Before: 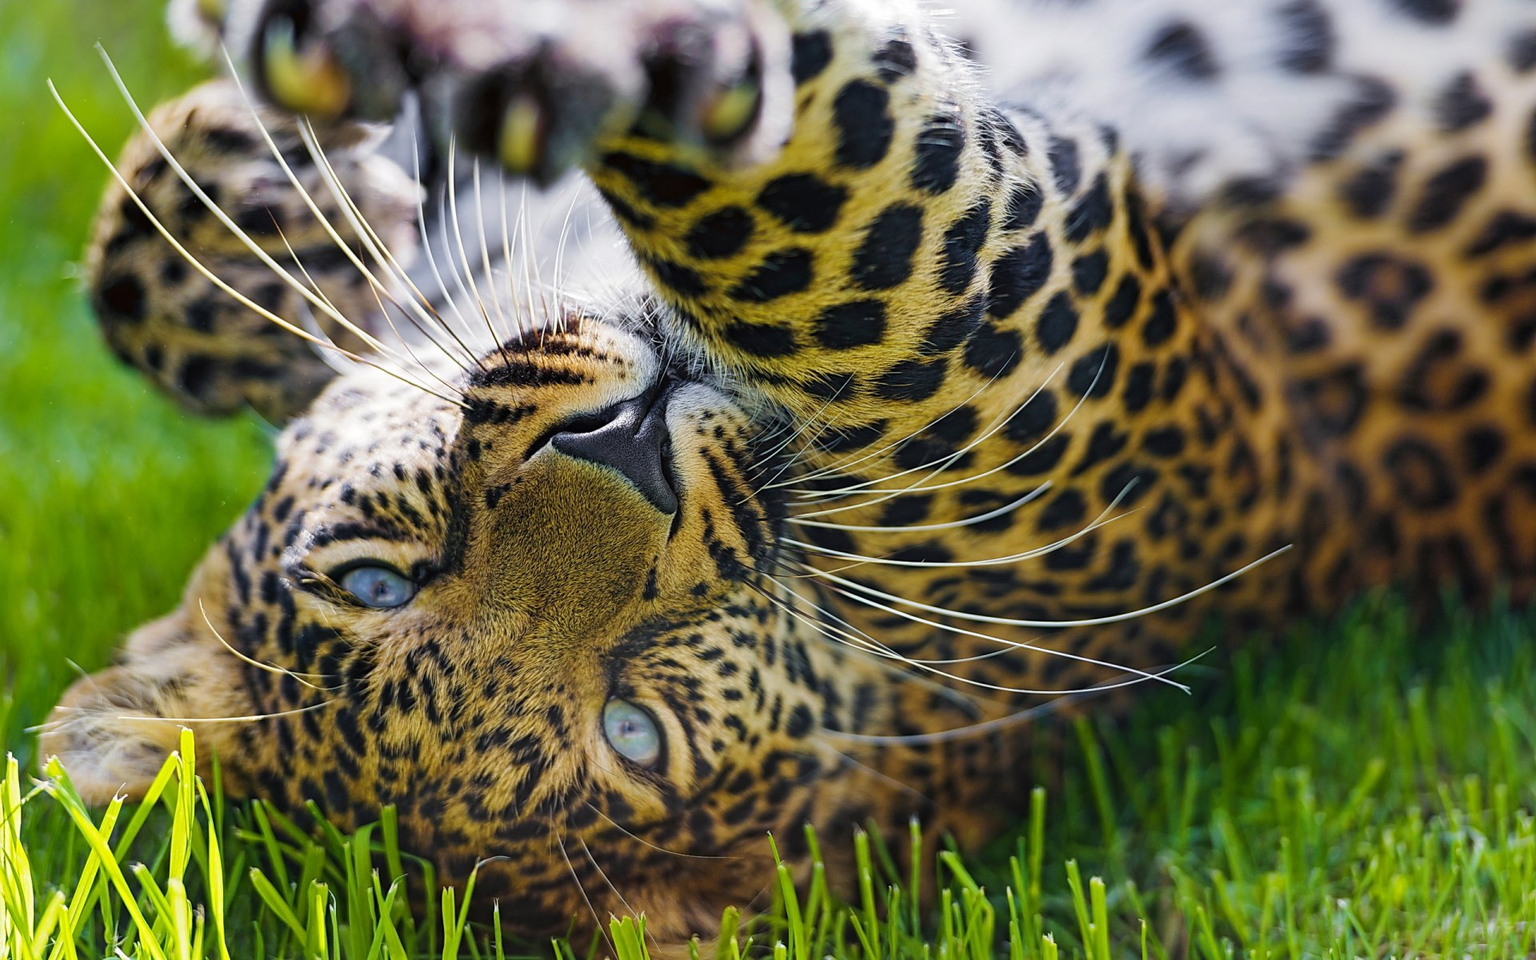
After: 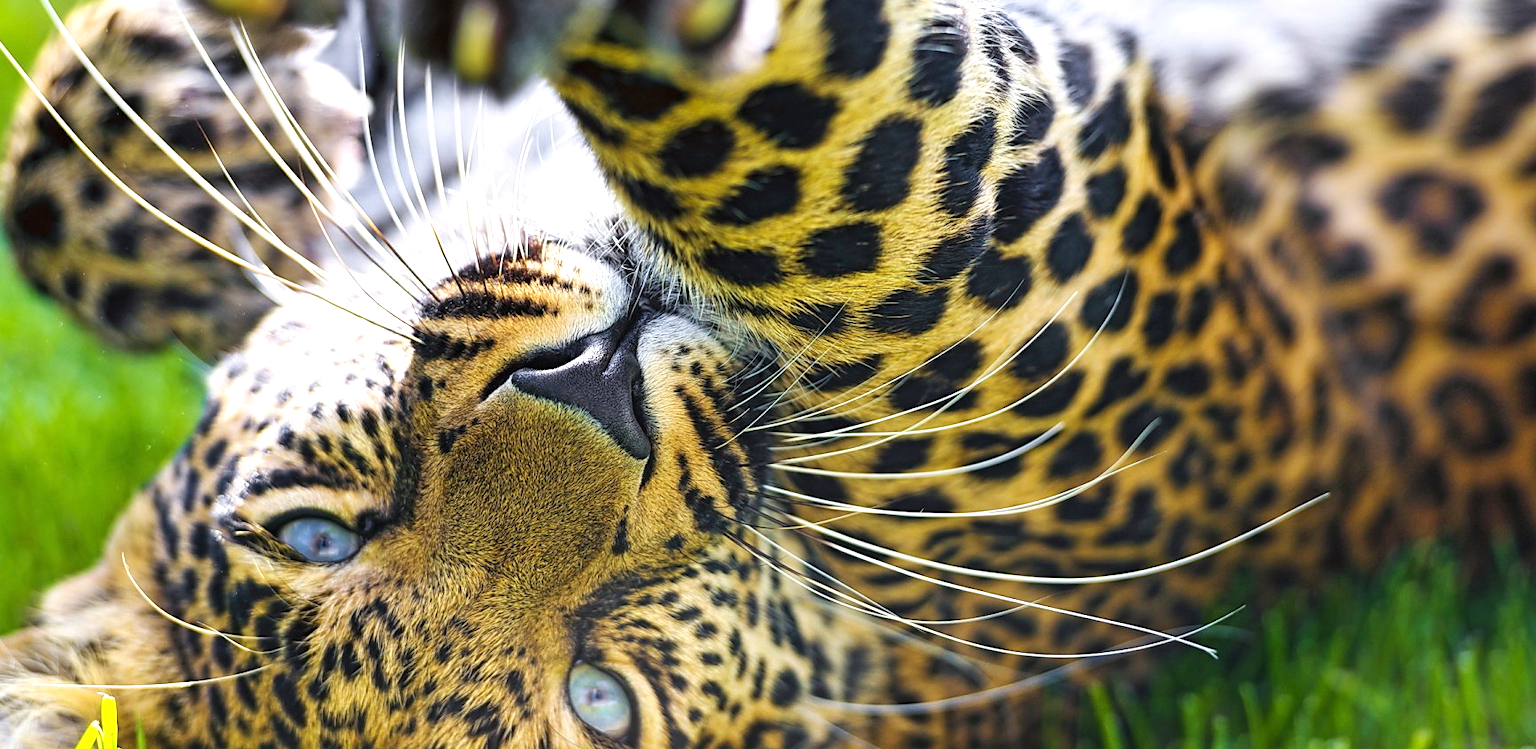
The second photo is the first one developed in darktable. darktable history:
exposure: black level correction 0, exposure 0.691 EV, compensate highlight preservation false
crop: left 5.823%, top 10.253%, right 3.608%, bottom 19.066%
